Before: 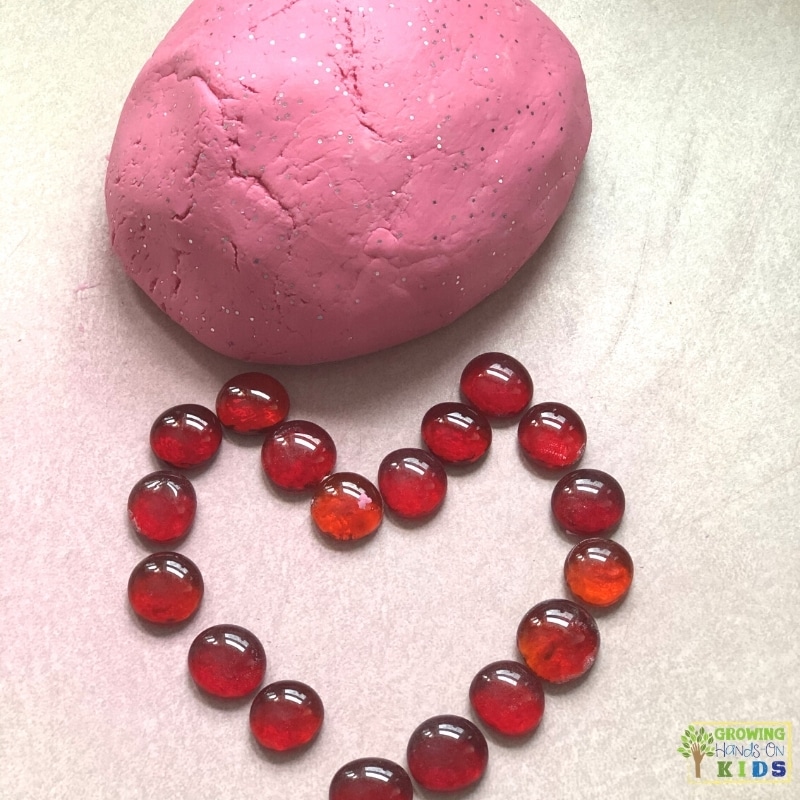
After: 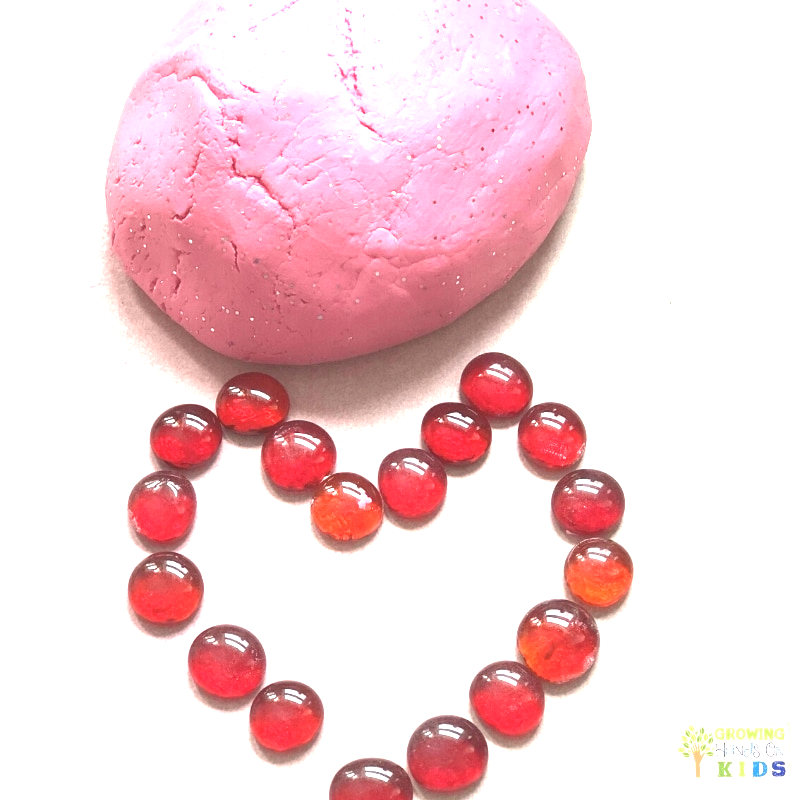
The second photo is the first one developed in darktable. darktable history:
exposure: black level correction 0, exposure 1.45 EV, compensate exposure bias true, compensate highlight preservation false
white balance: red 1.009, blue 0.985
